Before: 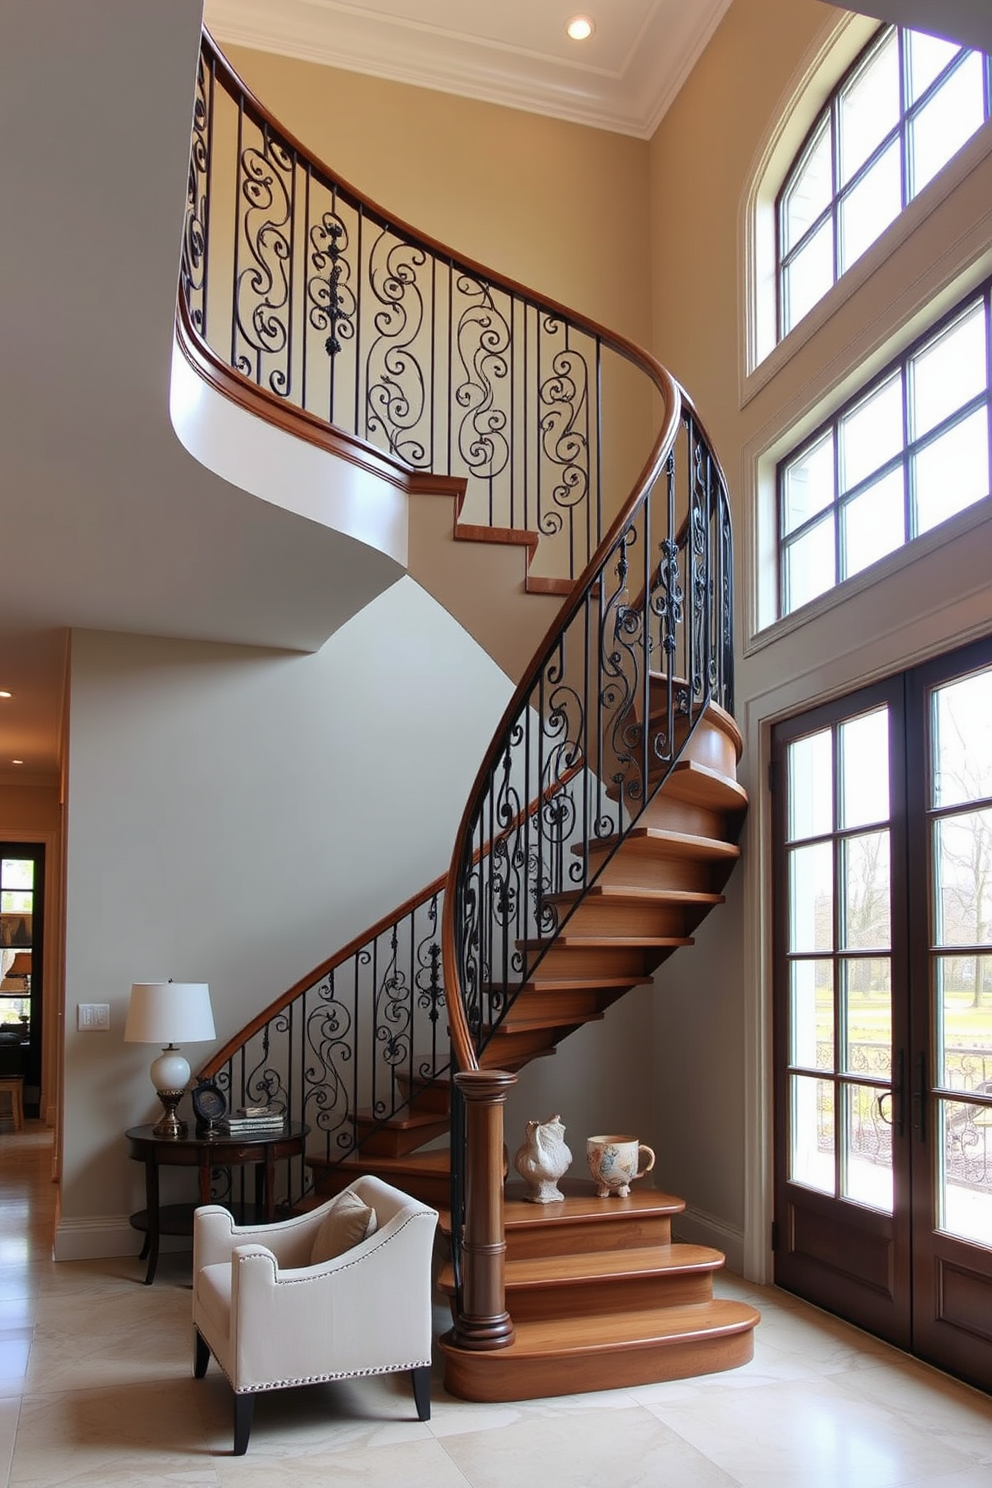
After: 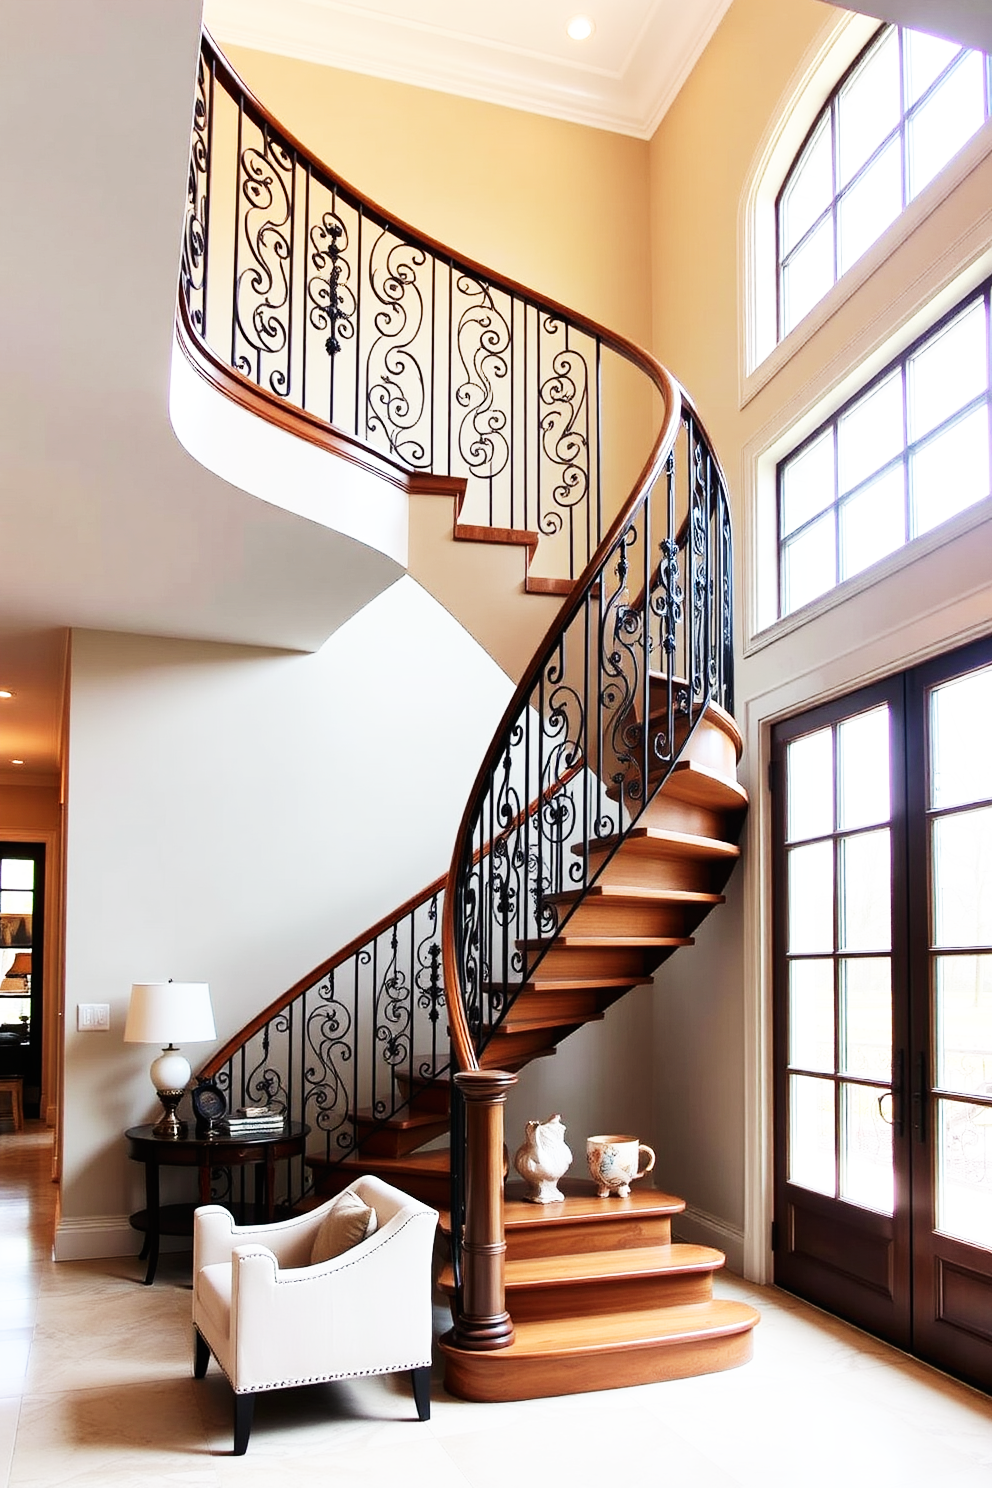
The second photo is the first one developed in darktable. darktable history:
contrast brightness saturation: contrast 0.109, saturation -0.159
base curve: curves: ch0 [(0, 0) (0.007, 0.004) (0.027, 0.03) (0.046, 0.07) (0.207, 0.54) (0.442, 0.872) (0.673, 0.972) (1, 1)], preserve colors none
